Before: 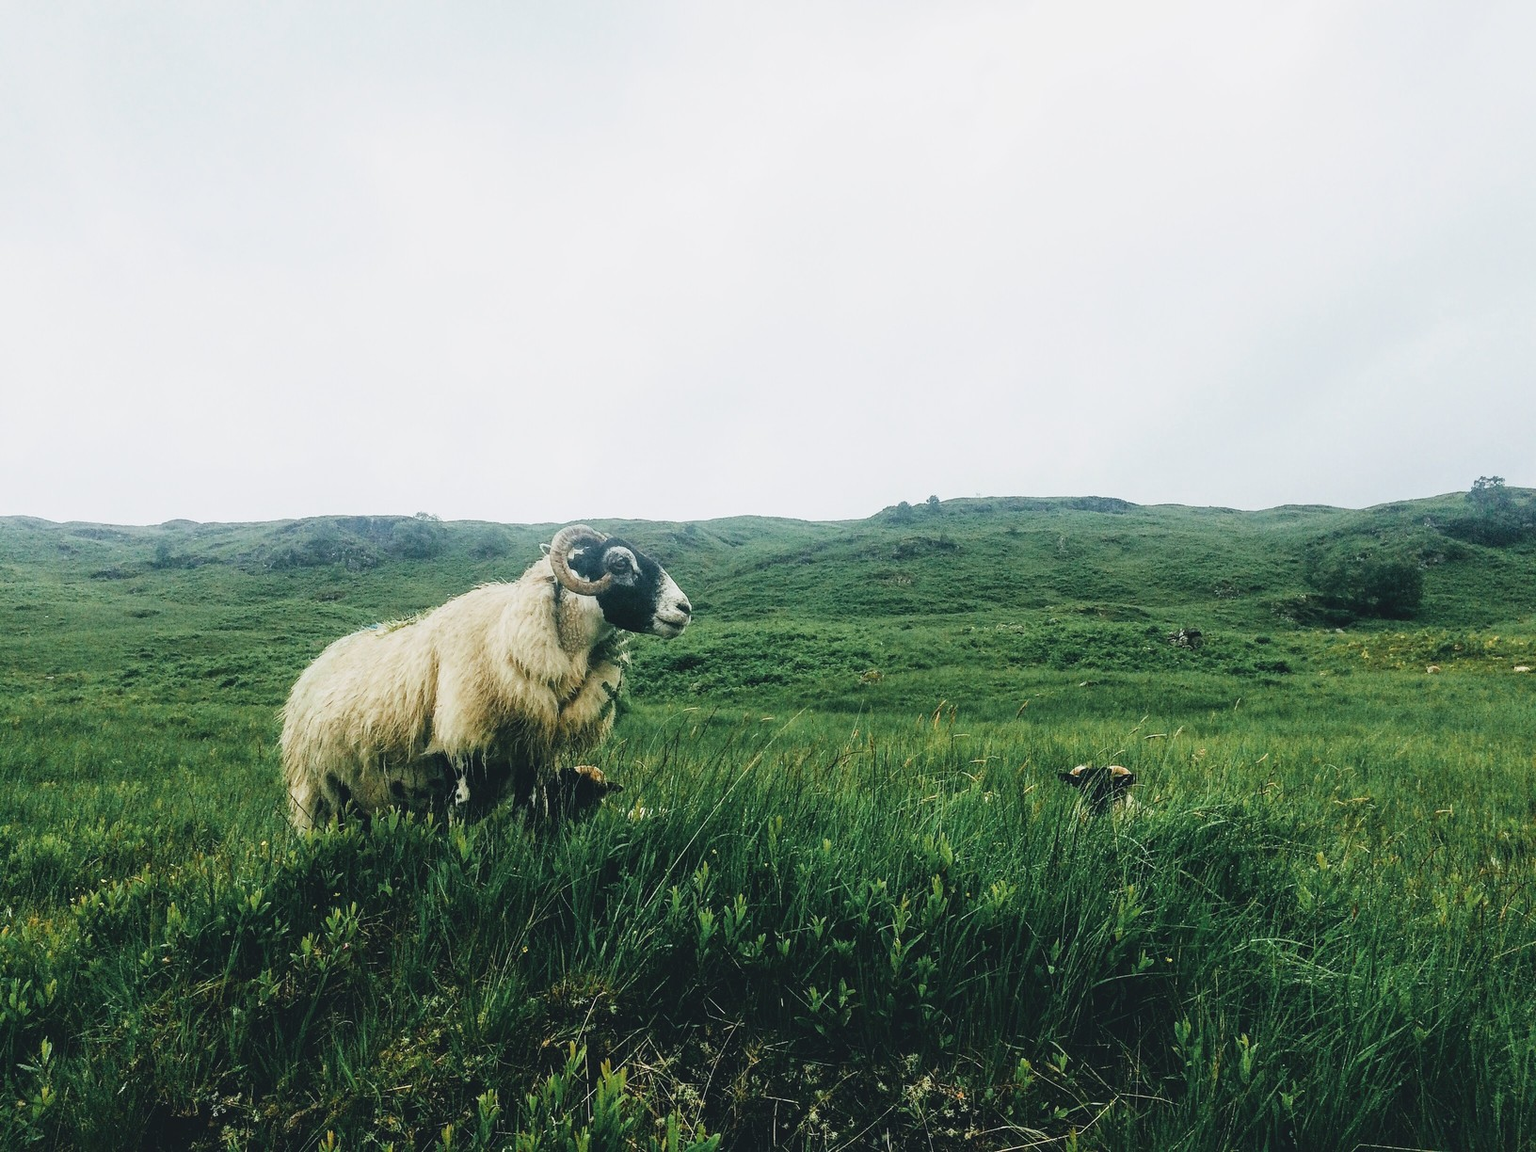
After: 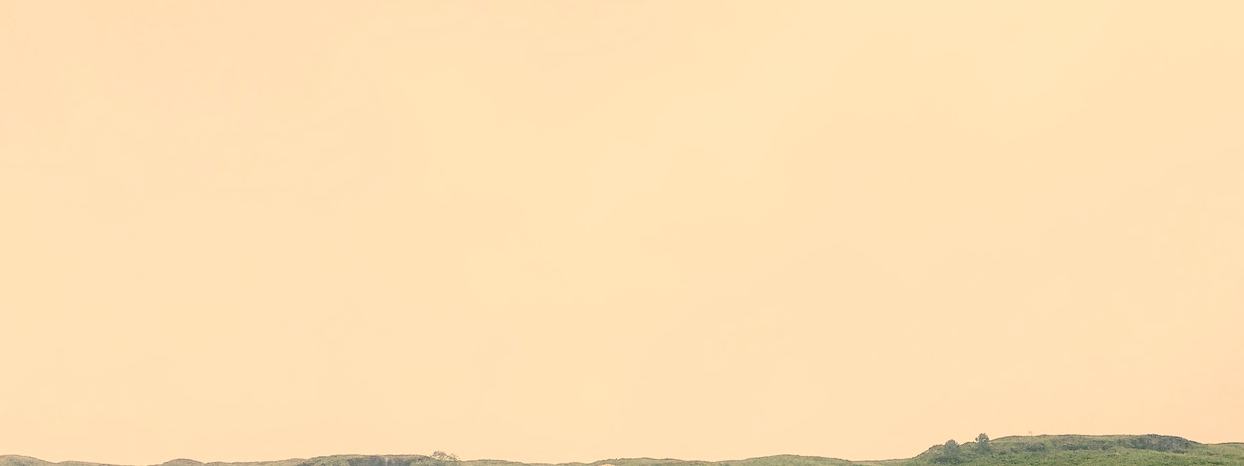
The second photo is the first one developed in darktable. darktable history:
color correction: highlights a* 15, highlights b* 31.55
crop: left 0.579%, top 7.627%, right 23.167%, bottom 54.275%
